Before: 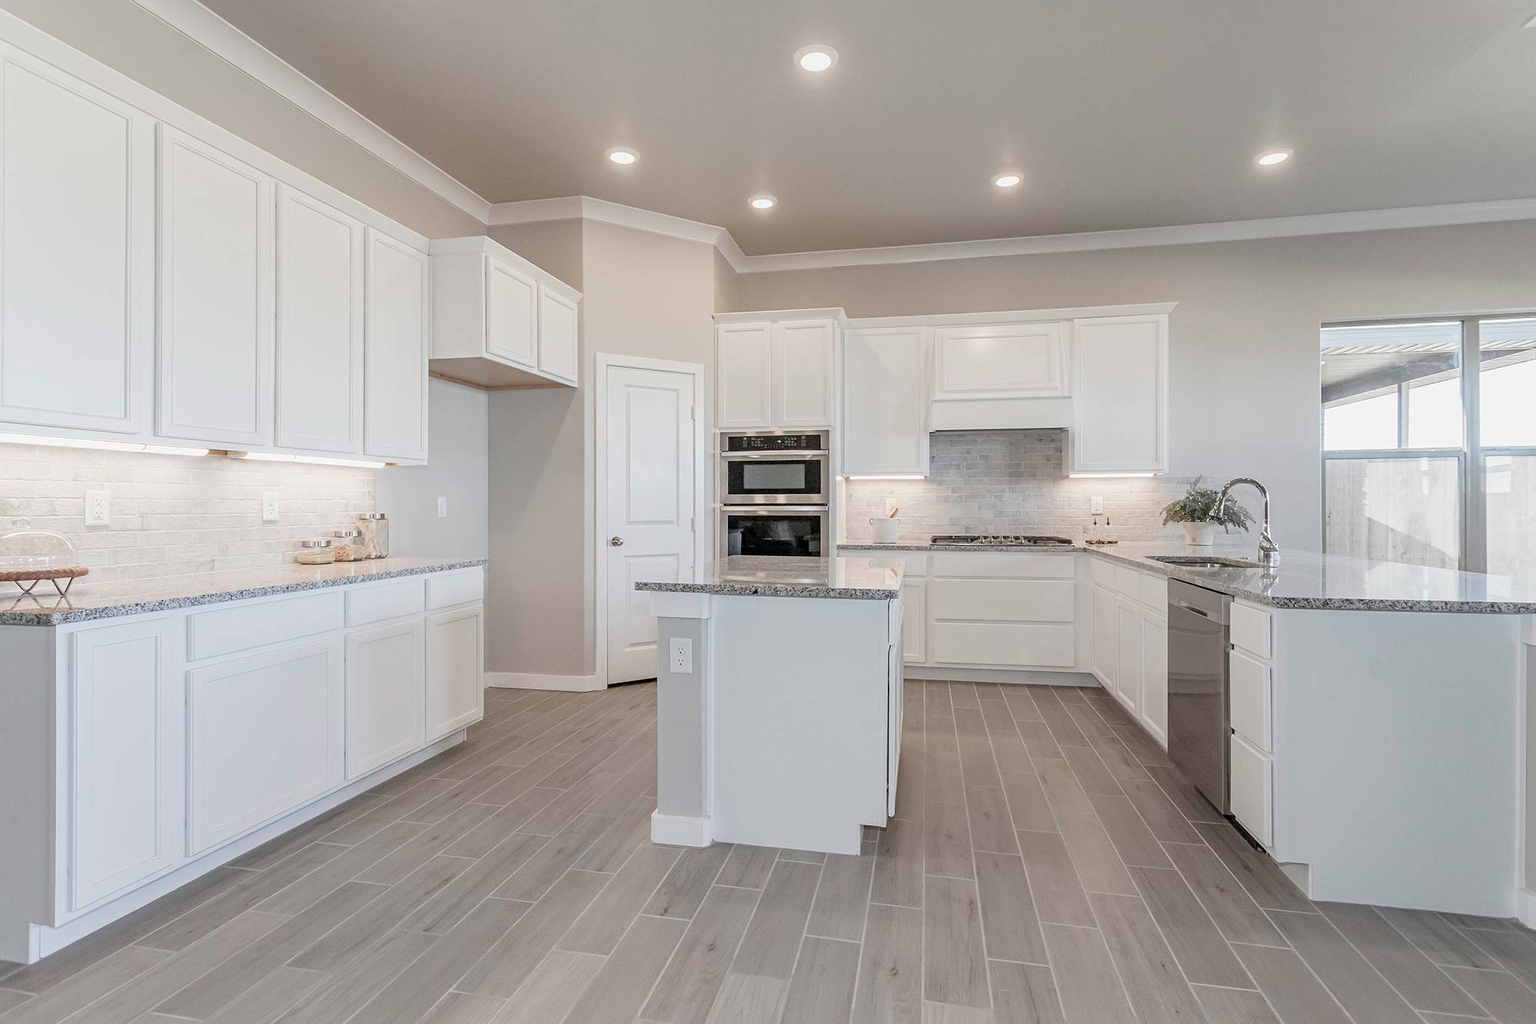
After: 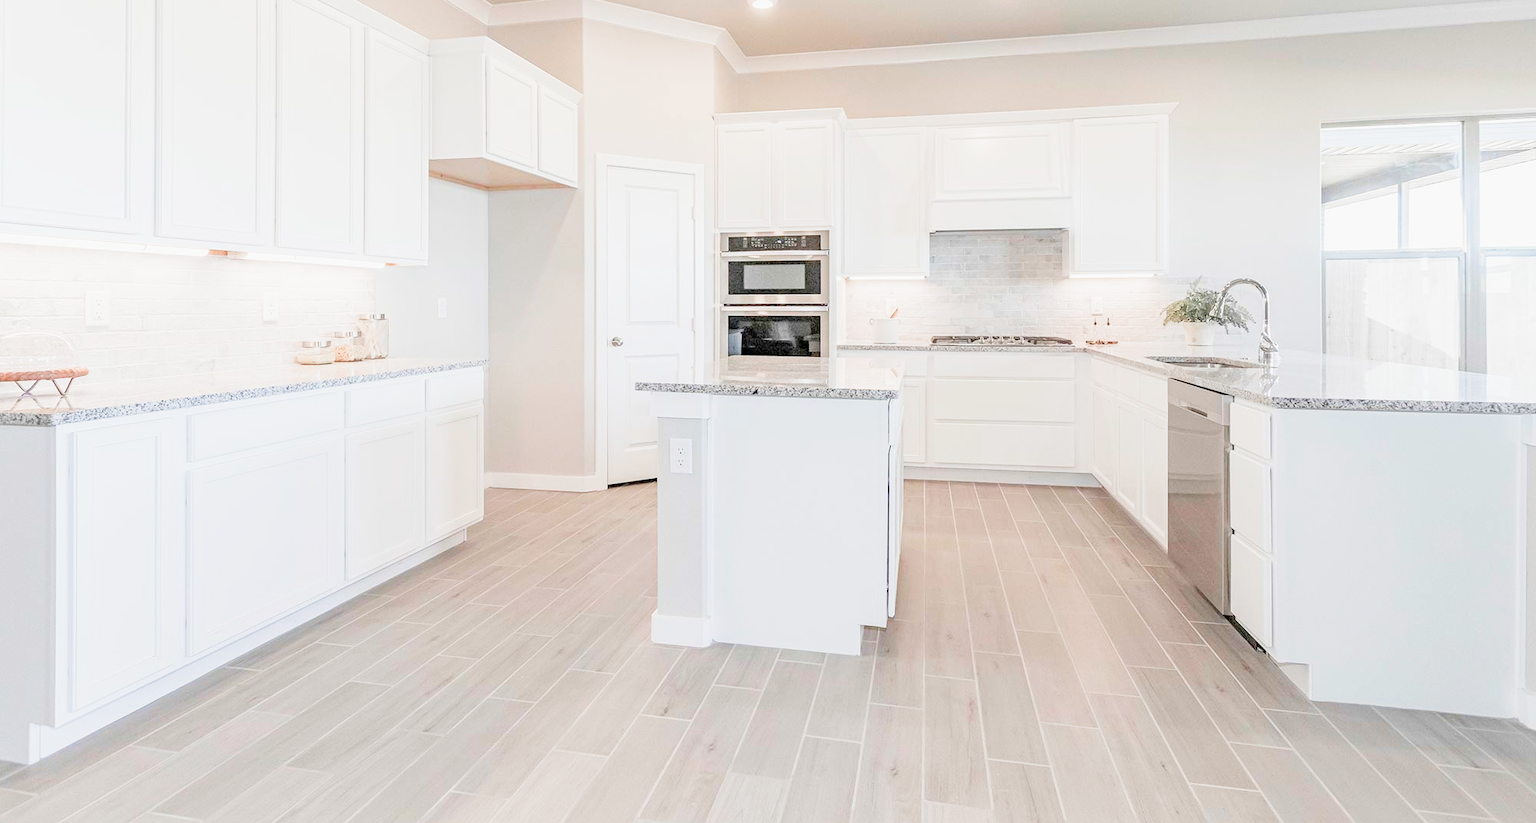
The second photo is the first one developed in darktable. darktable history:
crop and rotate: top 19.539%
filmic rgb: middle gray luminance 4.08%, black relative exposure -12.99 EV, white relative exposure 5.02 EV, target black luminance 0%, hardness 5.18, latitude 59.55%, contrast 0.757, highlights saturation mix 6.06%, shadows ↔ highlights balance 25.86%, add noise in highlights 0.001, preserve chrominance luminance Y, color science v3 (2019), use custom middle-gray values true, contrast in highlights soft
